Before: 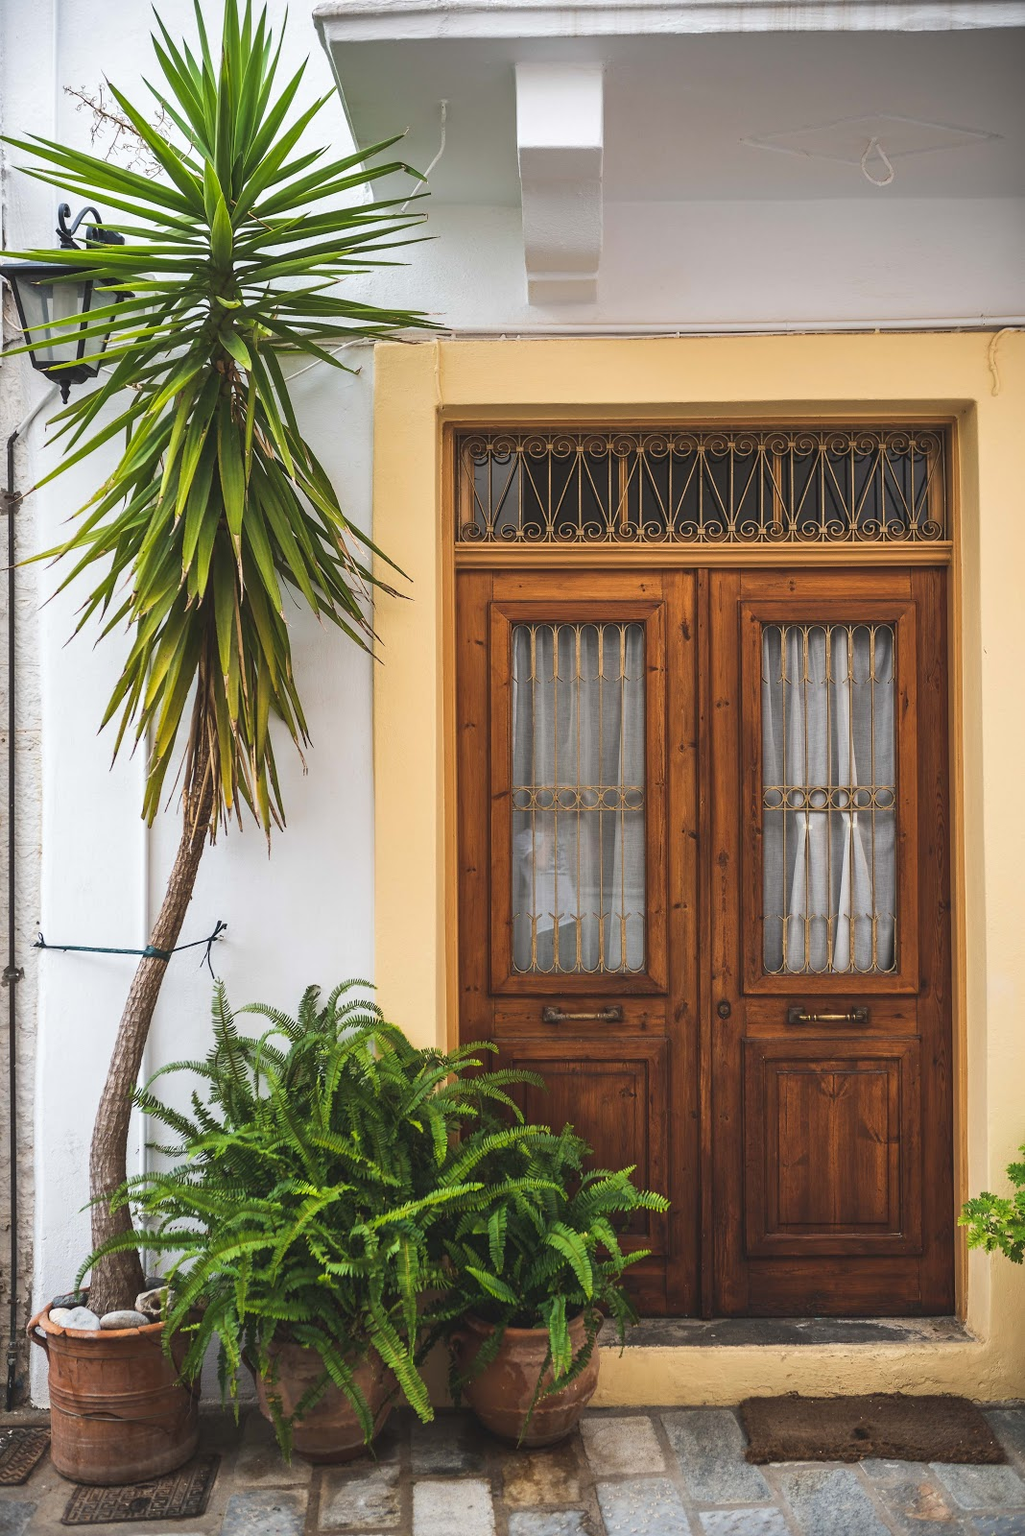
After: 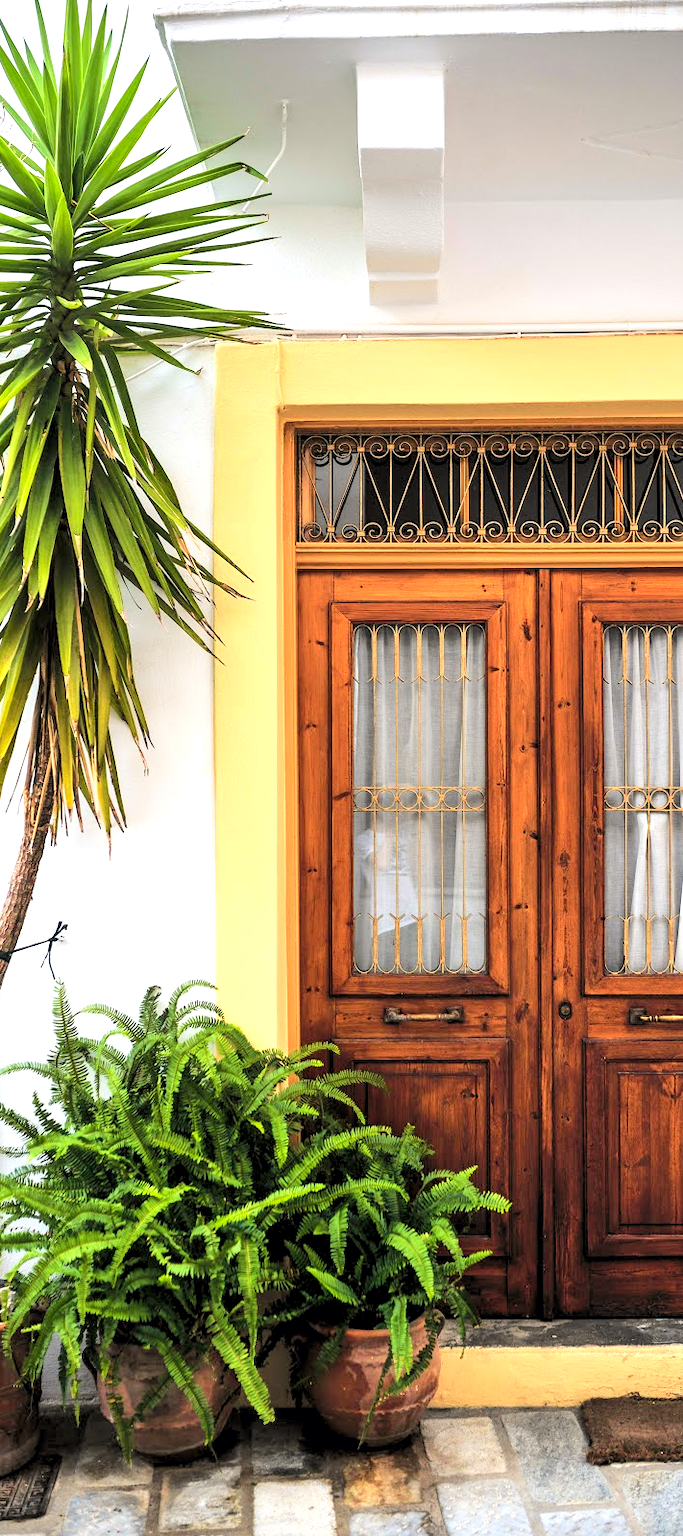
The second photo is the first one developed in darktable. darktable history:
crop and rotate: left 15.546%, right 17.787%
tone curve: curves: ch0 [(0, 0) (0.126, 0.086) (0.338, 0.327) (0.494, 0.55) (0.703, 0.762) (1, 1)]; ch1 [(0, 0) (0.346, 0.324) (0.45, 0.431) (0.5, 0.5) (0.522, 0.517) (0.55, 0.578) (1, 1)]; ch2 [(0, 0) (0.44, 0.424) (0.501, 0.499) (0.554, 0.563) (0.622, 0.667) (0.707, 0.746) (1, 1)], color space Lab, independent channels, preserve colors none
rgb levels: levels [[0.029, 0.461, 0.922], [0, 0.5, 1], [0, 0.5, 1]]
exposure: exposure 0.7 EV, compensate highlight preservation false
